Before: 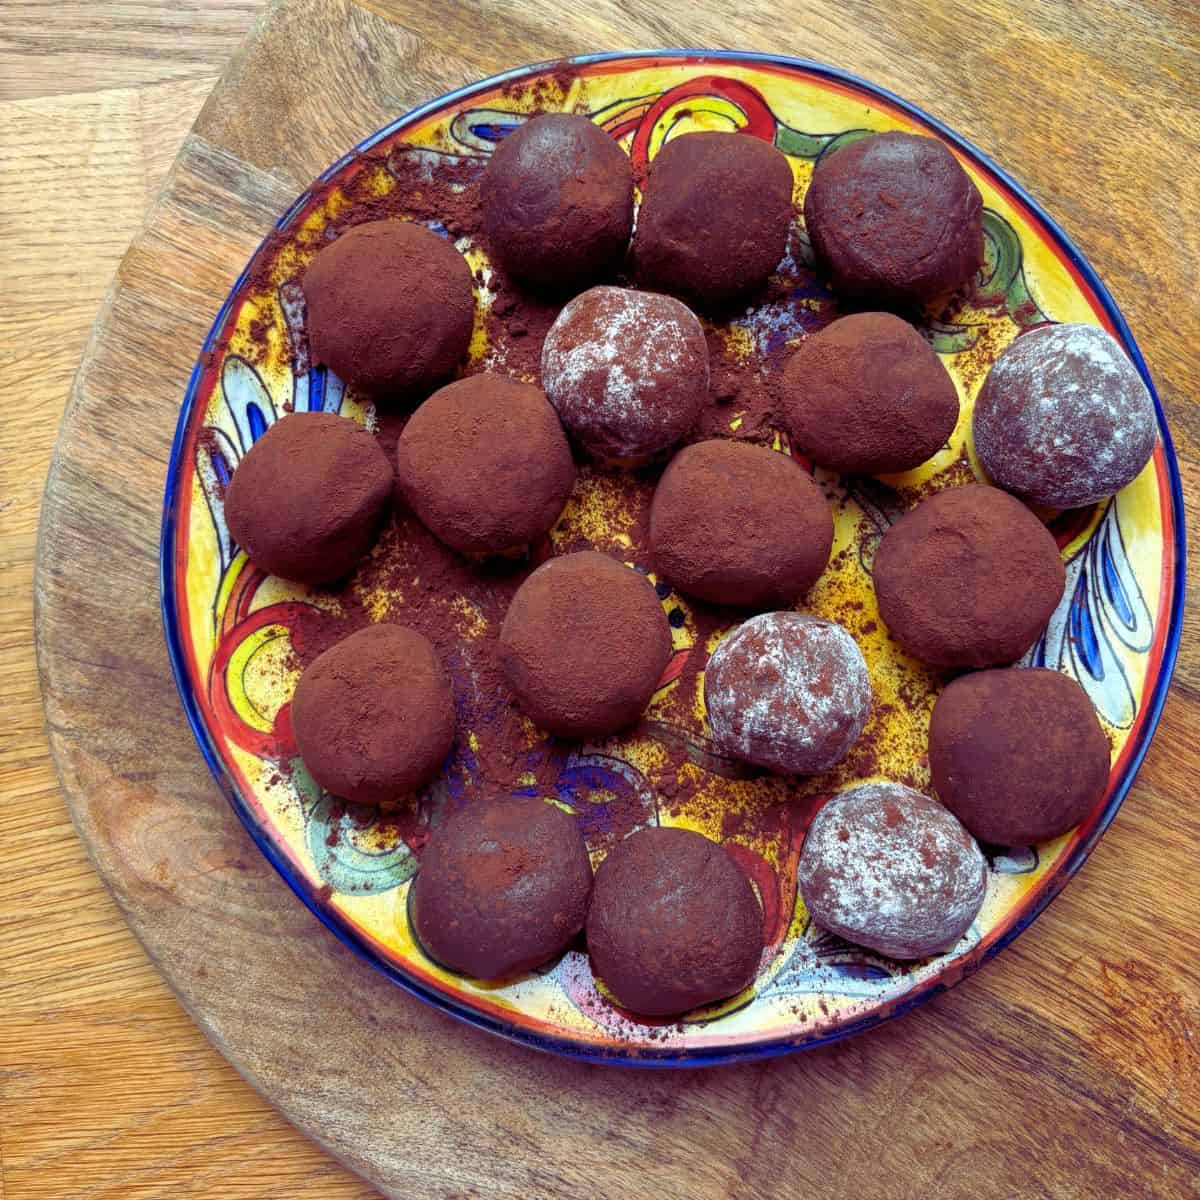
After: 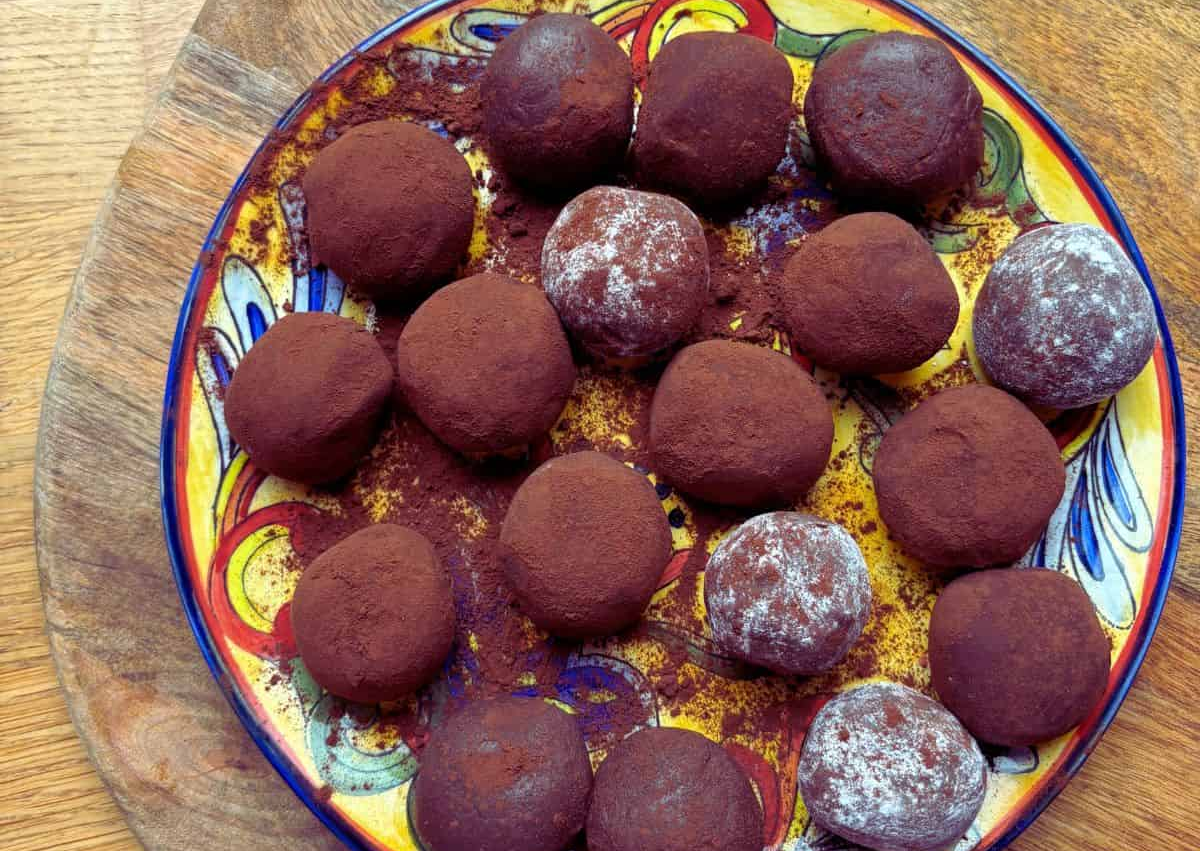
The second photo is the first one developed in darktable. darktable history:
crop and rotate: top 8.403%, bottom 20.618%
